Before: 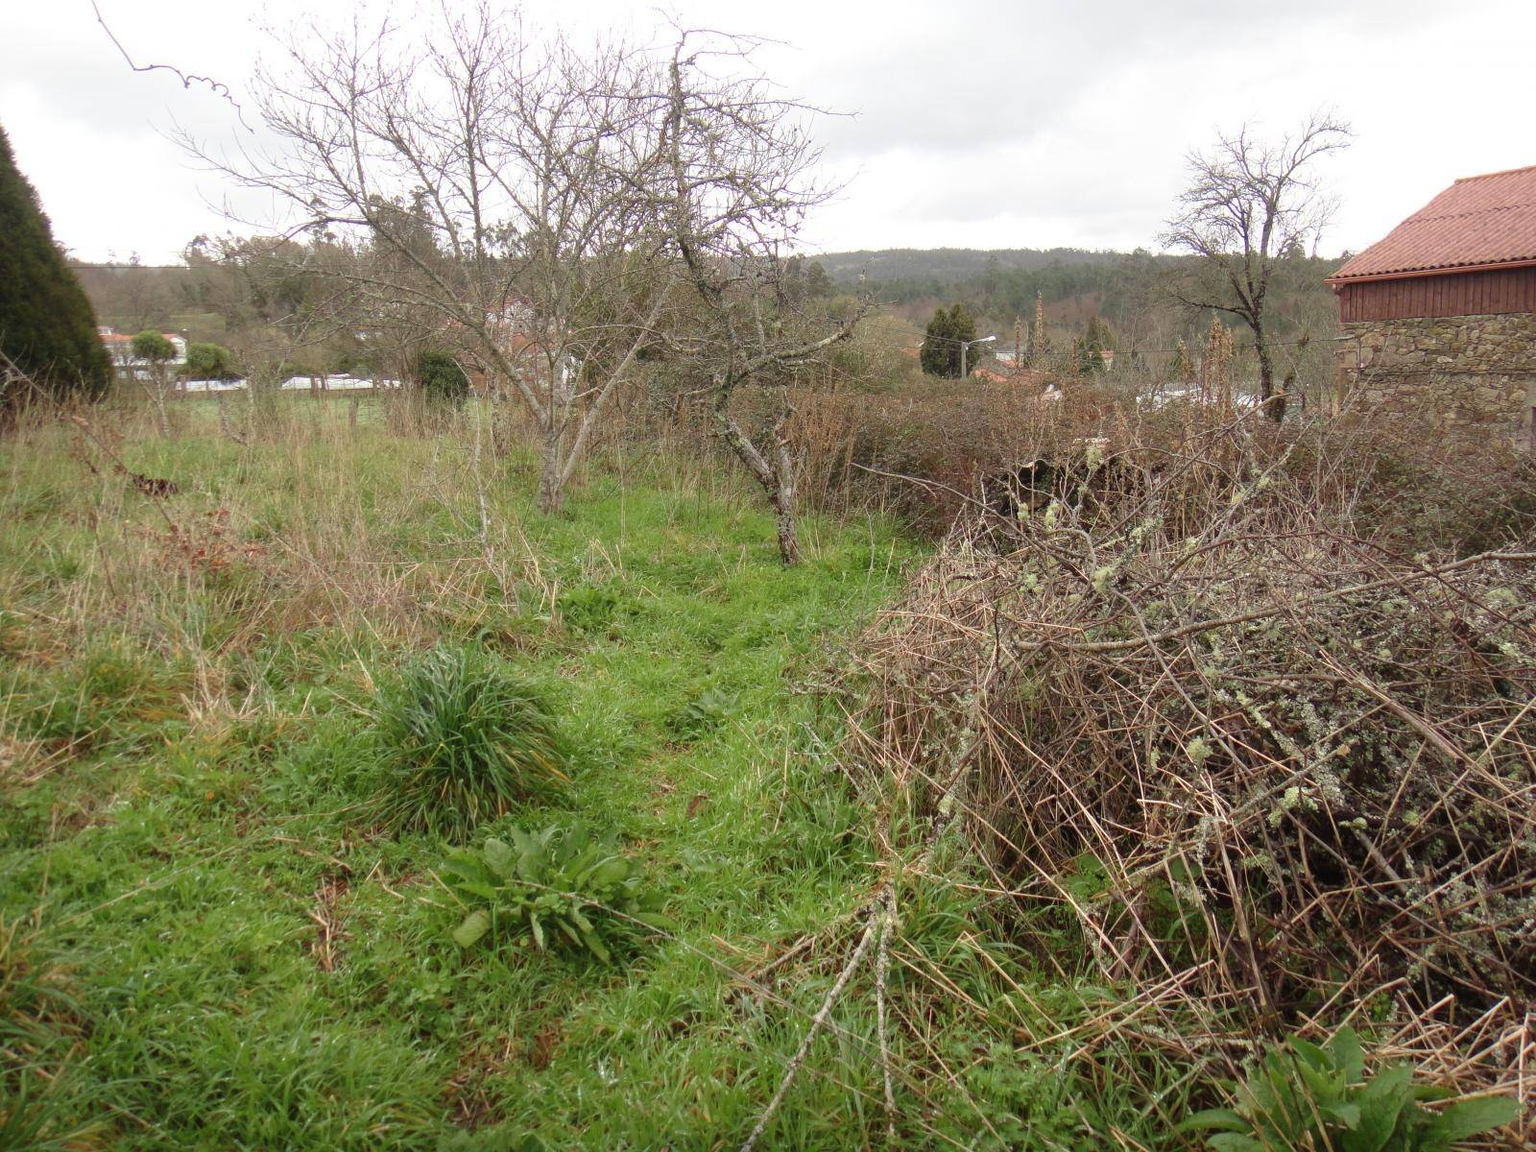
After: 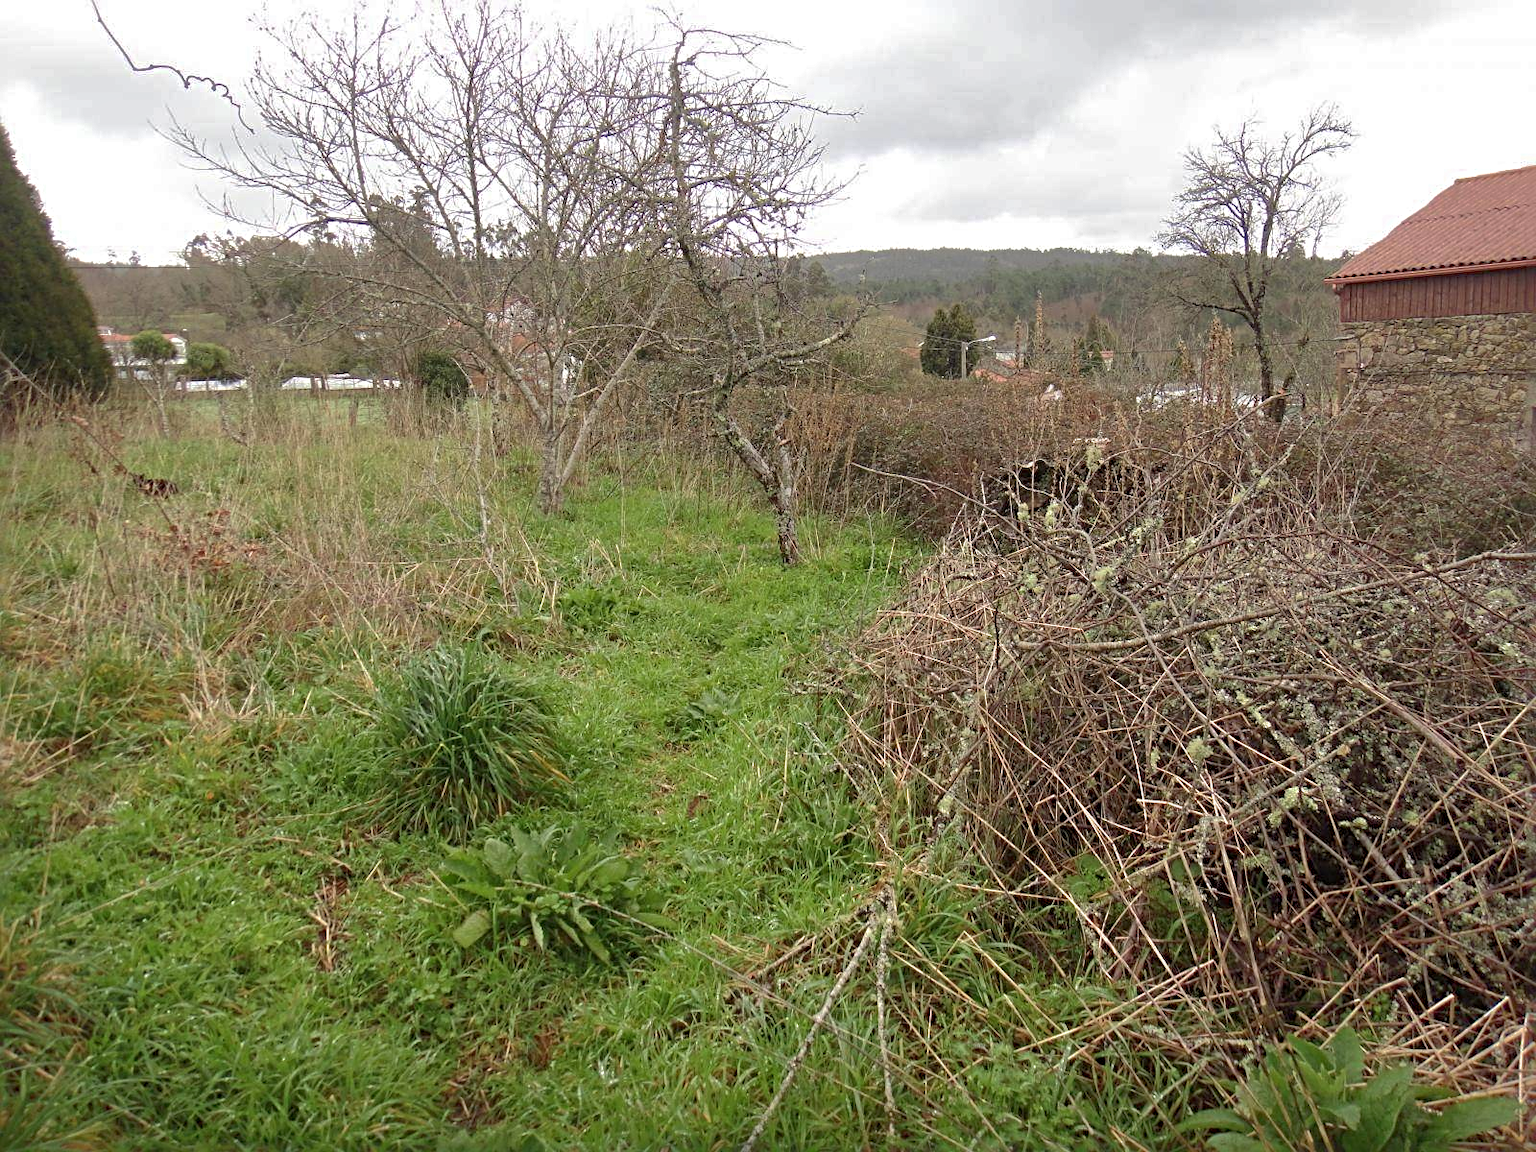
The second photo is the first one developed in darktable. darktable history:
shadows and highlights: highlights -59.94
sharpen: radius 3.965
